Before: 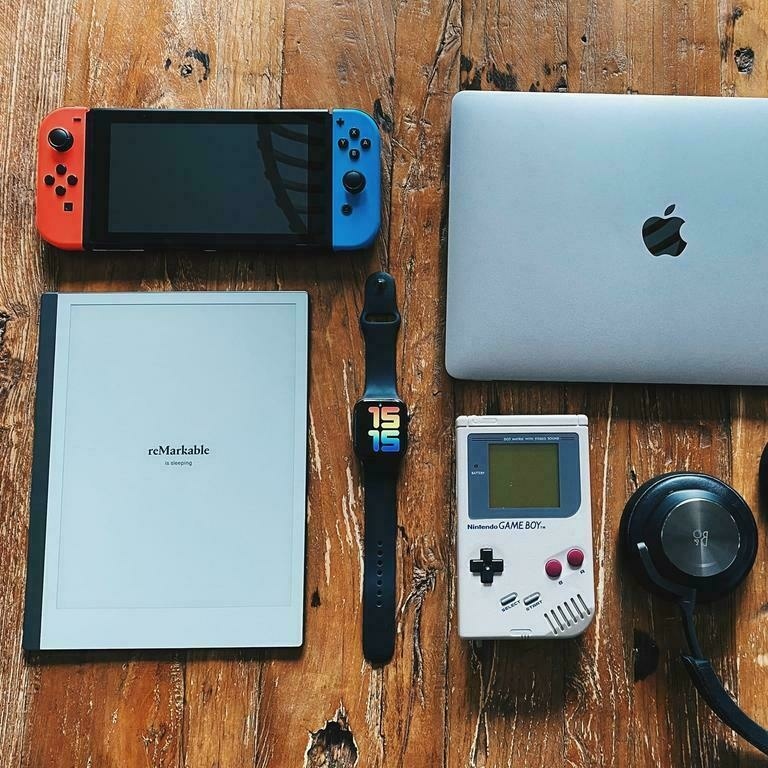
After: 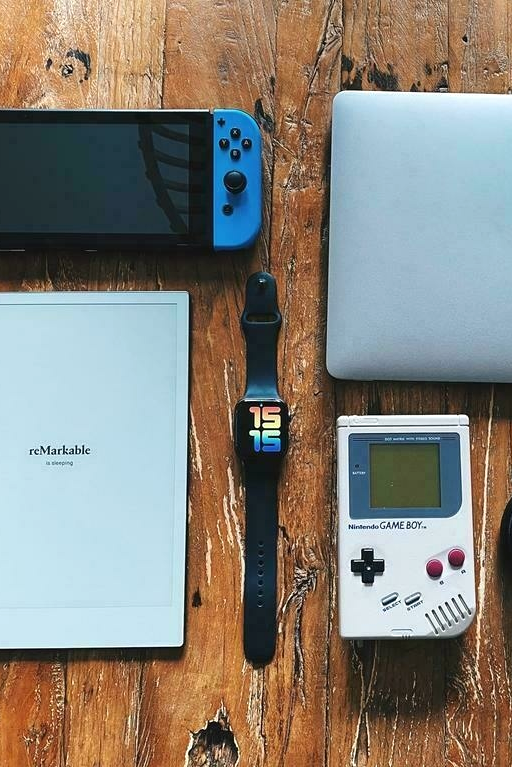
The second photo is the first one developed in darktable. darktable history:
crop and rotate: left 15.546%, right 17.787%
exposure: exposure 0.2 EV, compensate highlight preservation false
